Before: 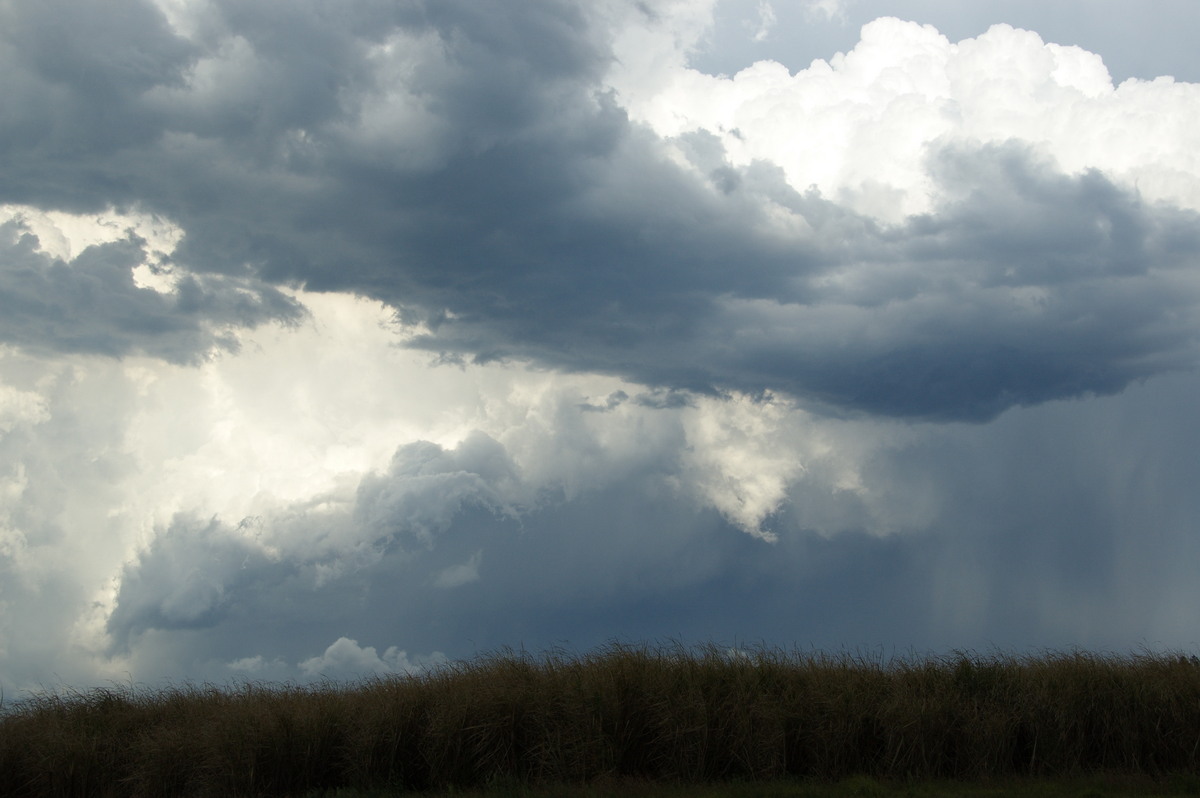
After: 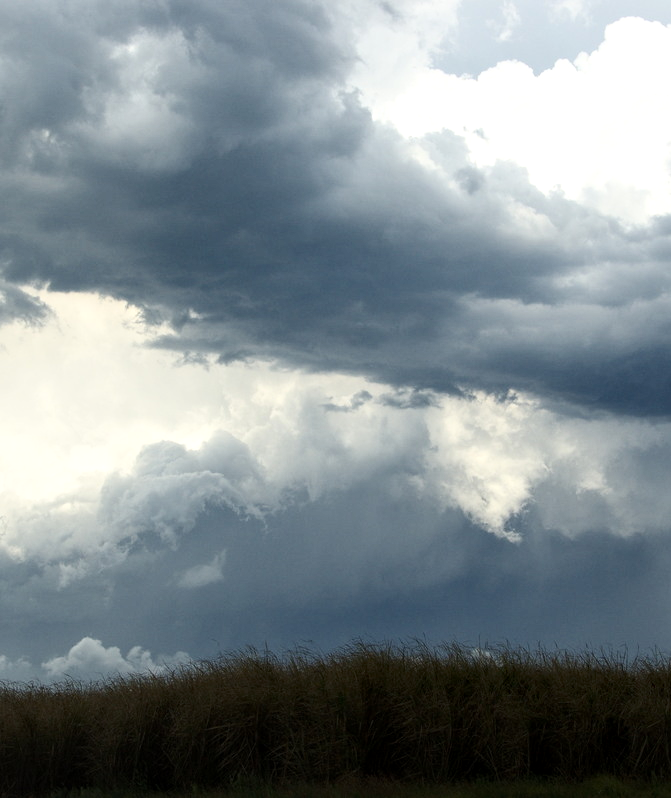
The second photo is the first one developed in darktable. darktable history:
local contrast: detail 130%
crop: left 21.339%, right 22.669%
contrast brightness saturation: contrast 0.24, brightness 0.088
